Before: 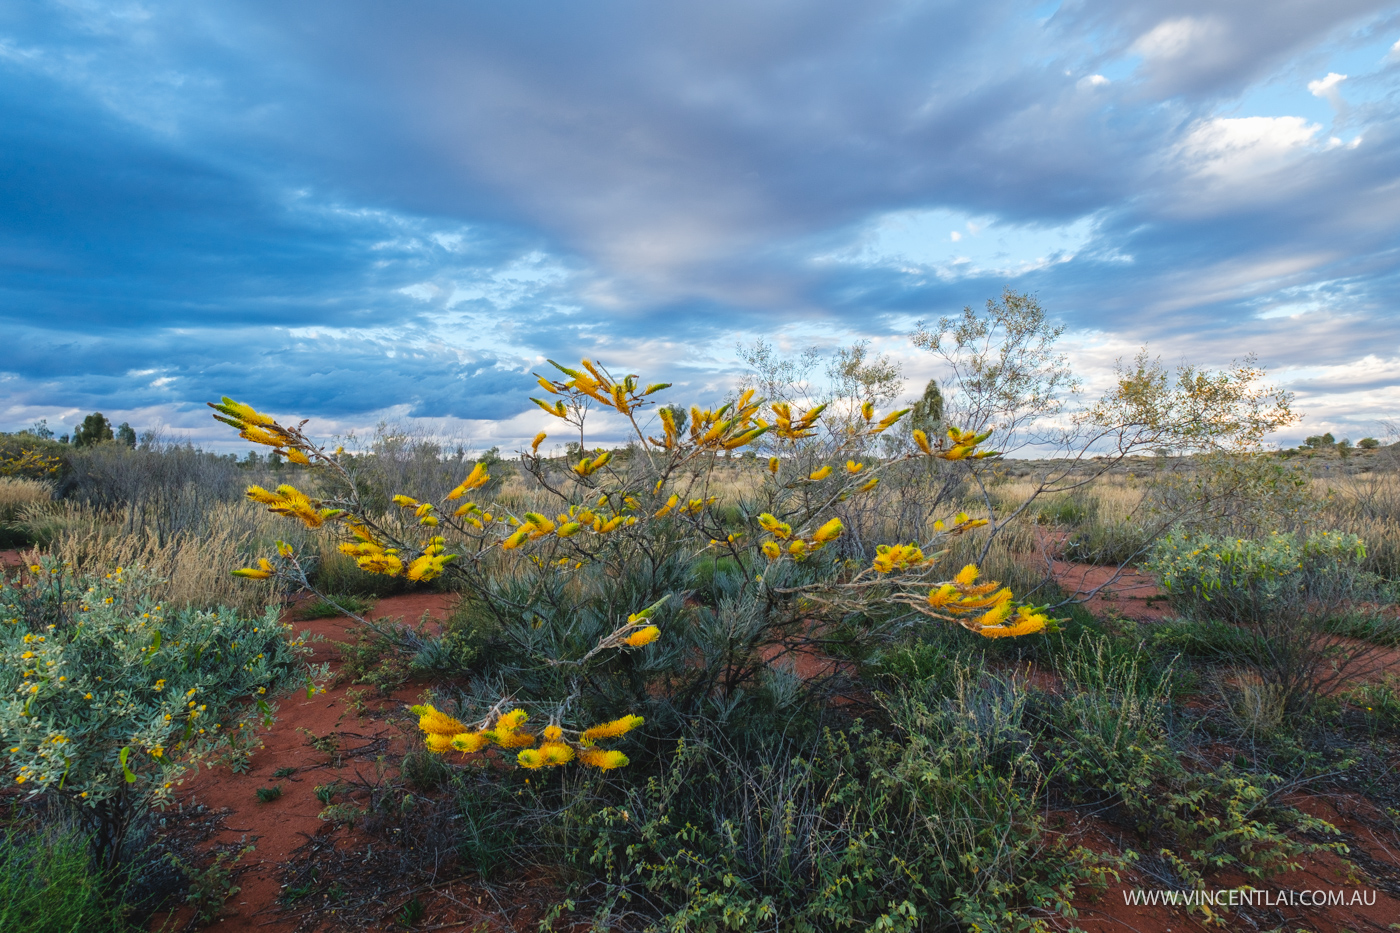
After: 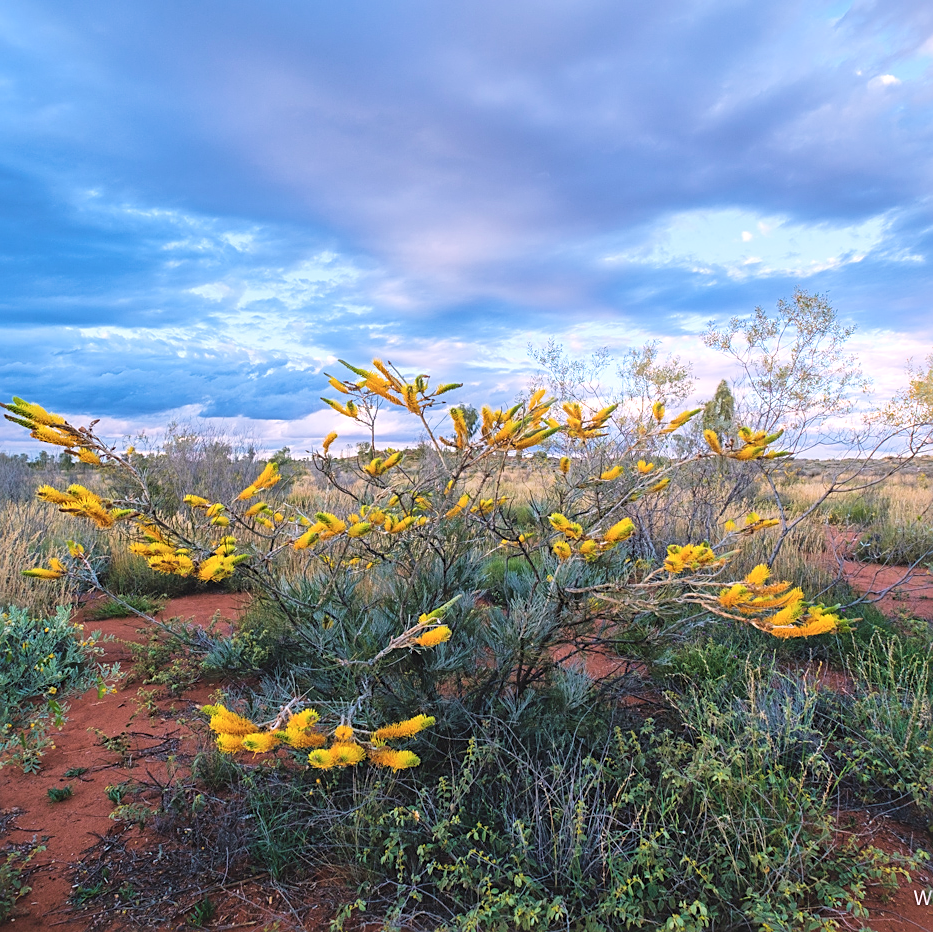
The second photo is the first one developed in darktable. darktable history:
levels: mode automatic, black 0.023%, white 99.97%, levels [0.062, 0.494, 0.925]
sharpen: on, module defaults
contrast brightness saturation: brightness 0.15
crop and rotate: left 15.055%, right 18.278%
white balance: red 1.05, blue 1.072
bloom: size 9%, threshold 100%, strength 7%
local contrast: mode bilateral grid, contrast 20, coarseness 50, detail 120%, midtone range 0.2
velvia: on, module defaults
